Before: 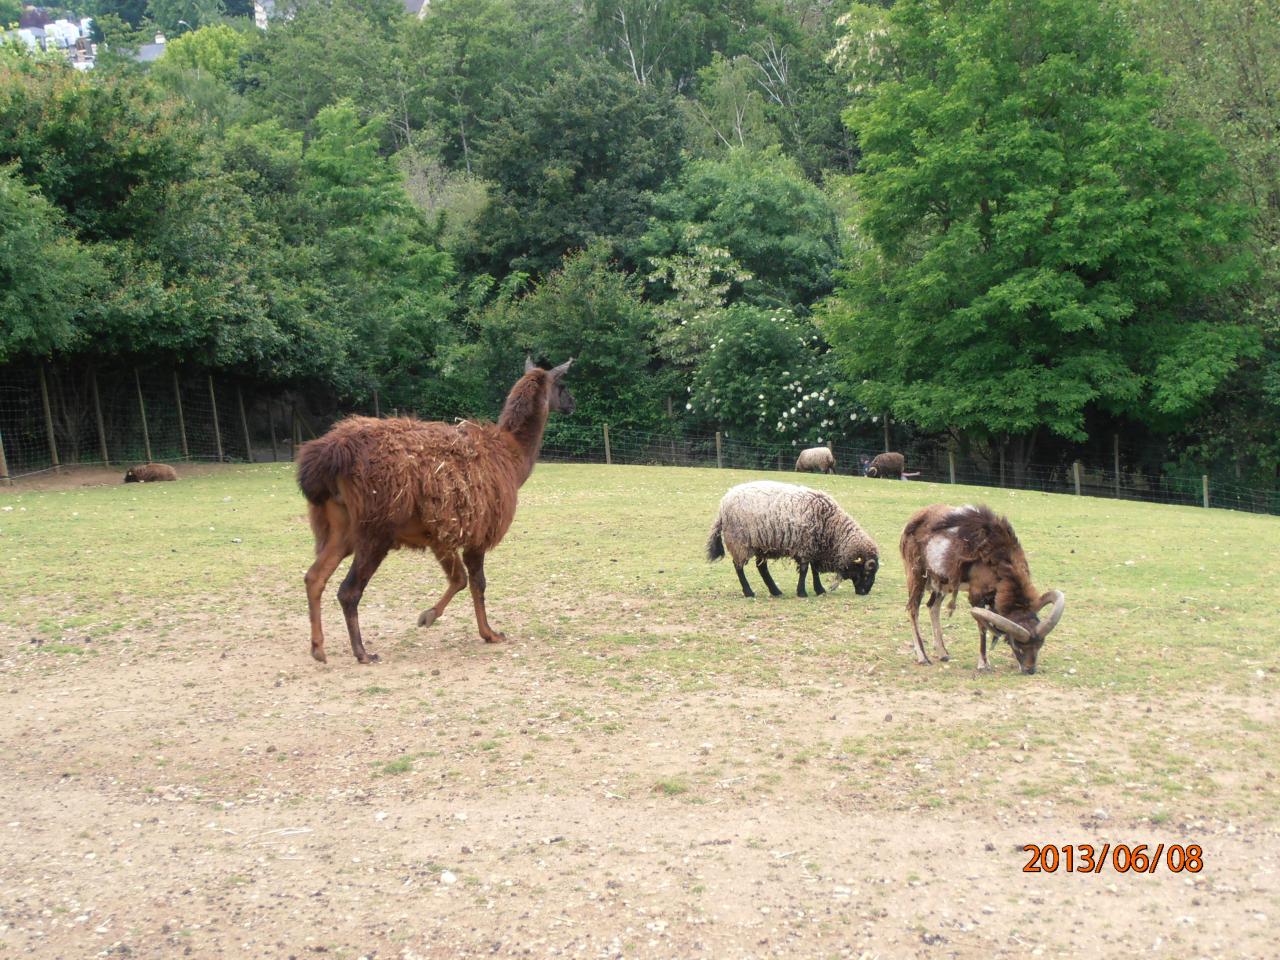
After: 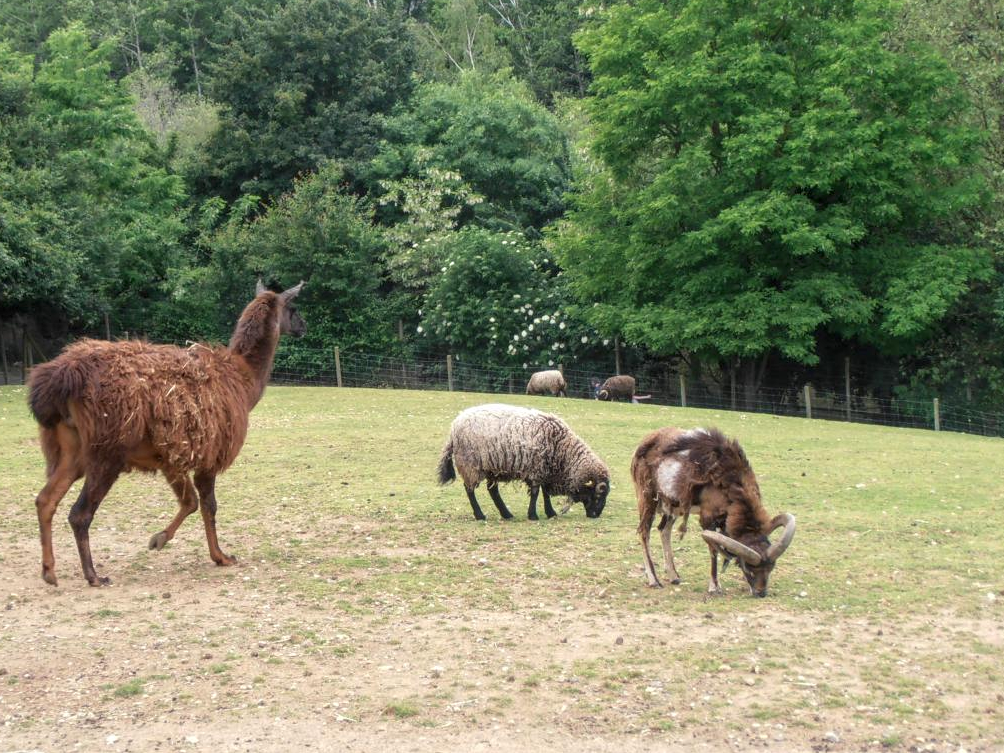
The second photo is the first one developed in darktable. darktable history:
local contrast: on, module defaults
crop and rotate: left 21.061%, top 8.101%, right 0.451%, bottom 13.36%
